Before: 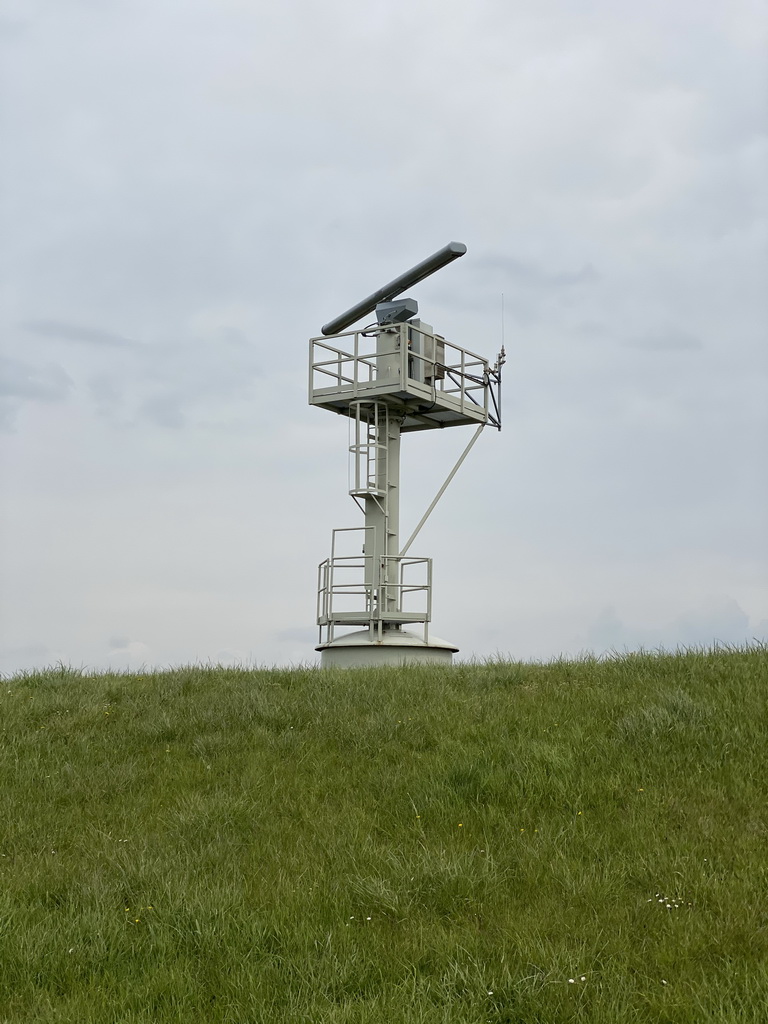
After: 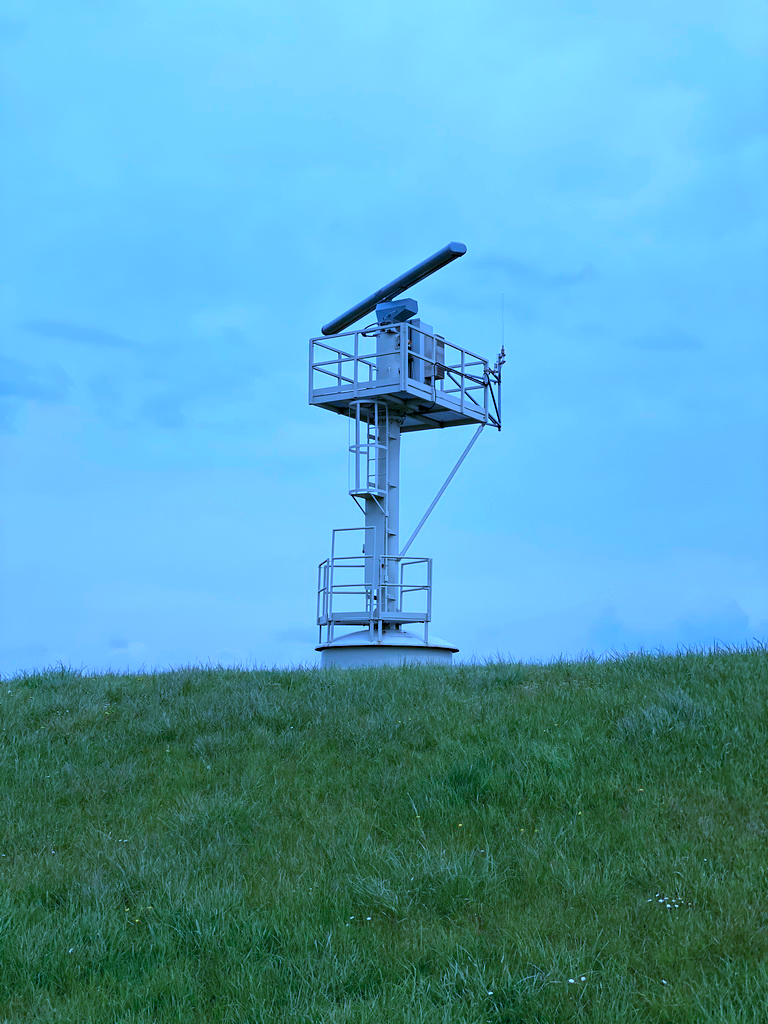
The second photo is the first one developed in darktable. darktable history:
color calibration: illuminant custom, x 0.46, y 0.429, temperature 2618.9 K
haze removal: compatibility mode true, adaptive false
